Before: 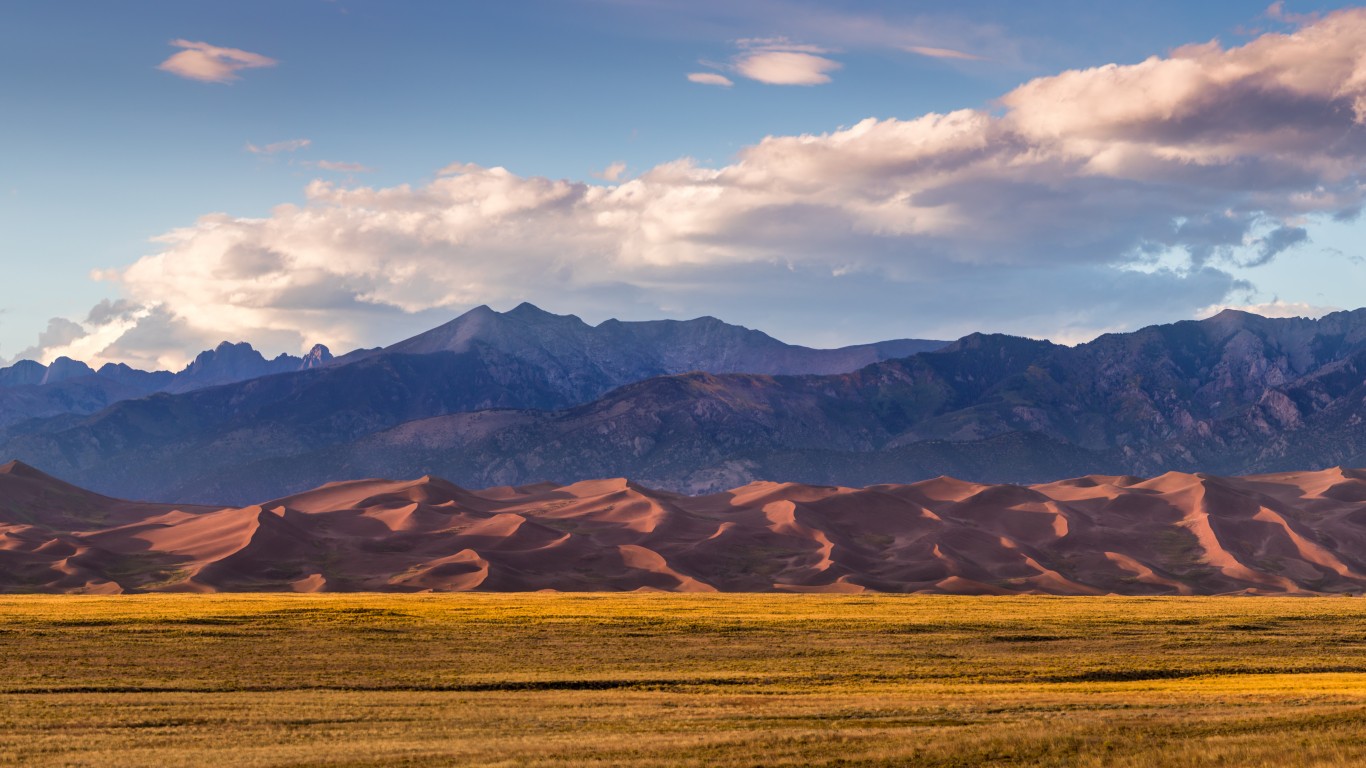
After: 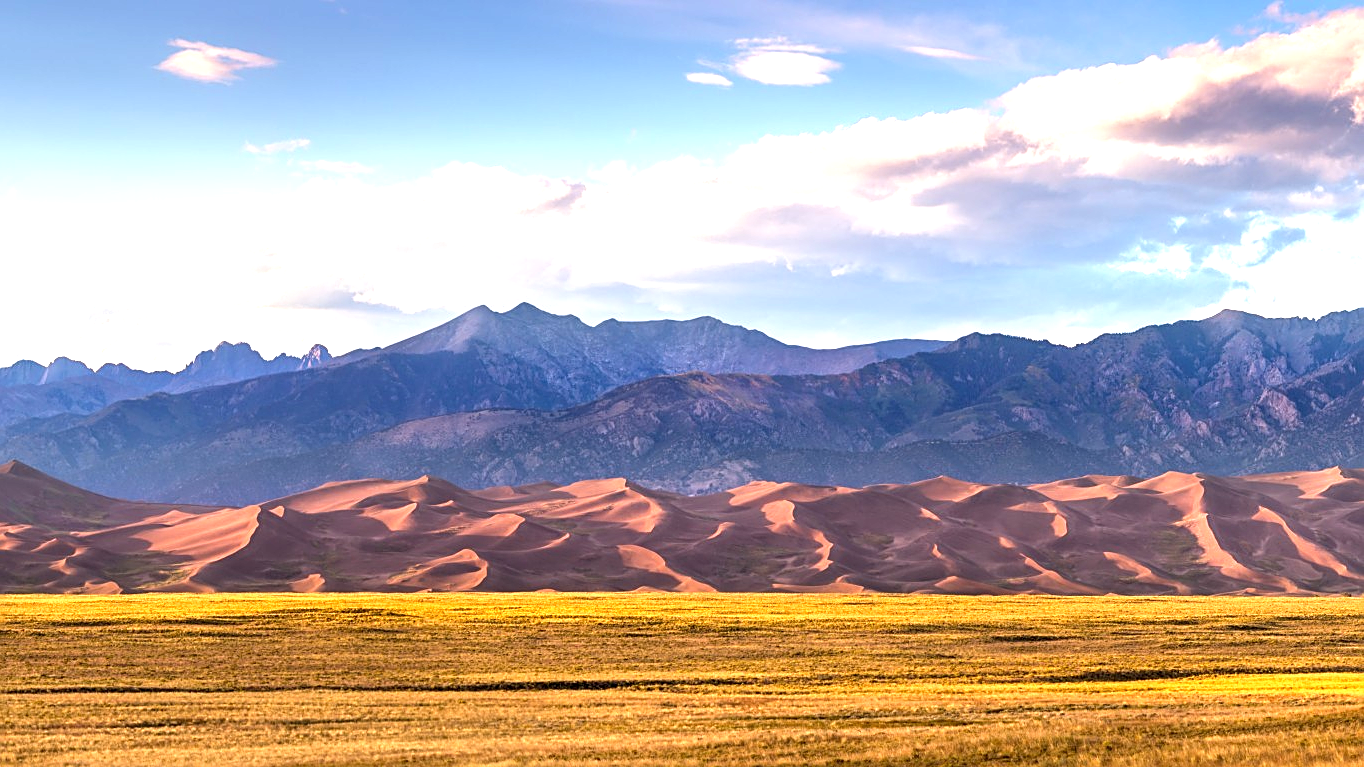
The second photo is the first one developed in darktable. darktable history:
exposure: black level correction 0, exposure 1.199 EV, compensate highlight preservation false
crop: left 0.088%
sharpen: on, module defaults
local contrast: highlights 101%, shadows 97%, detail 120%, midtone range 0.2
